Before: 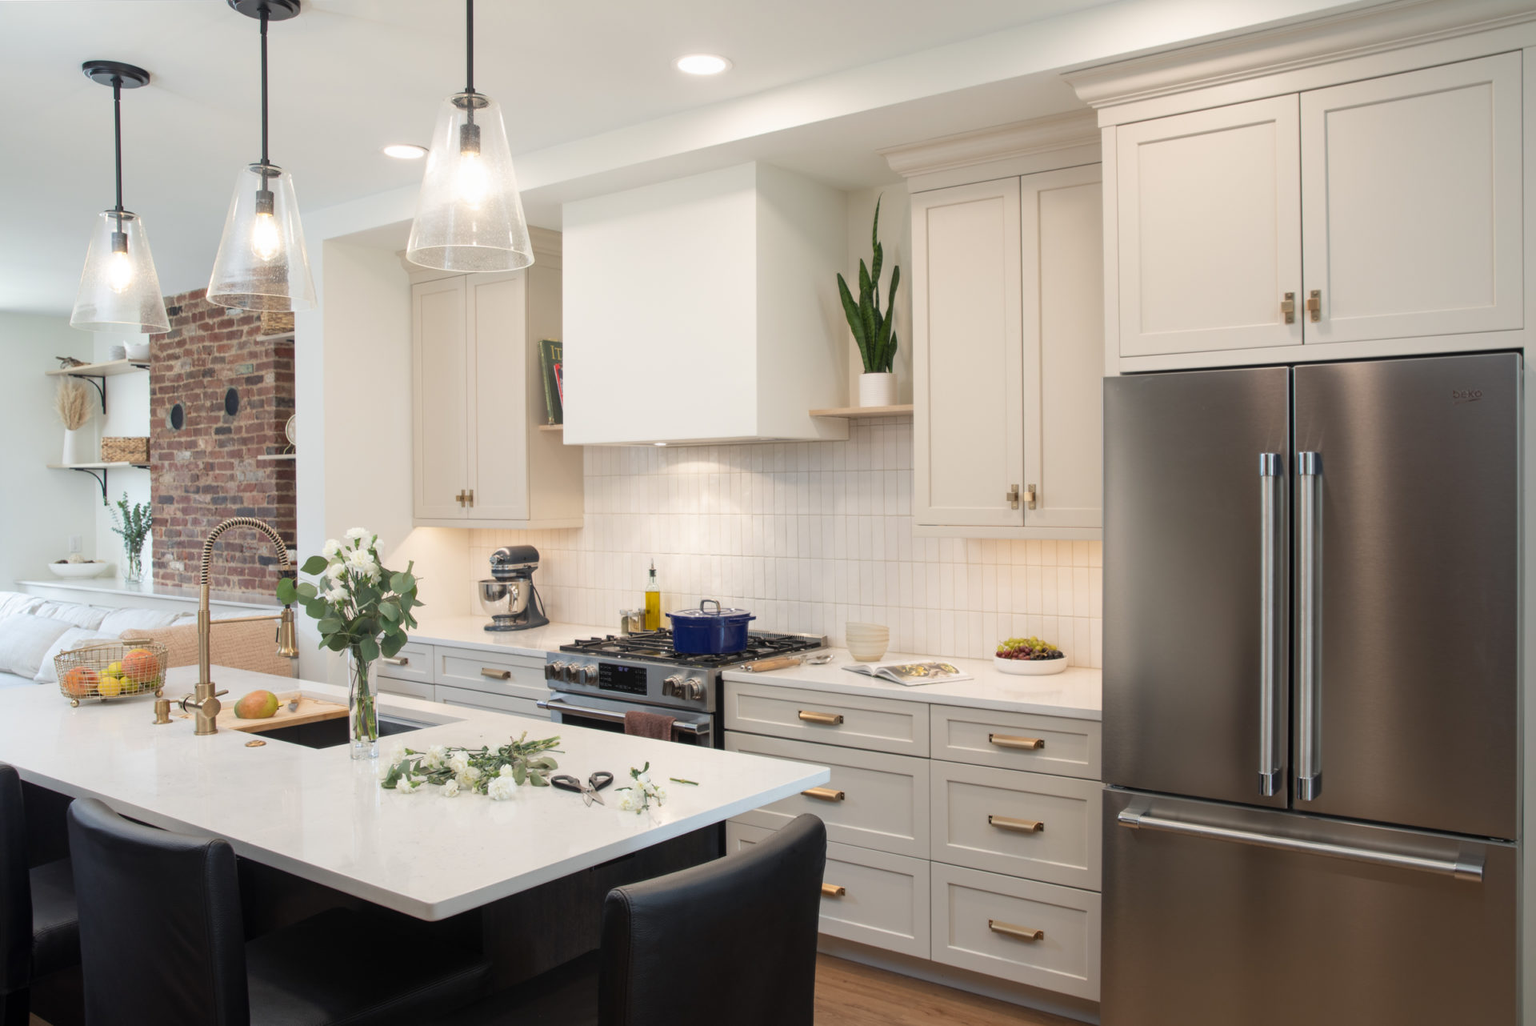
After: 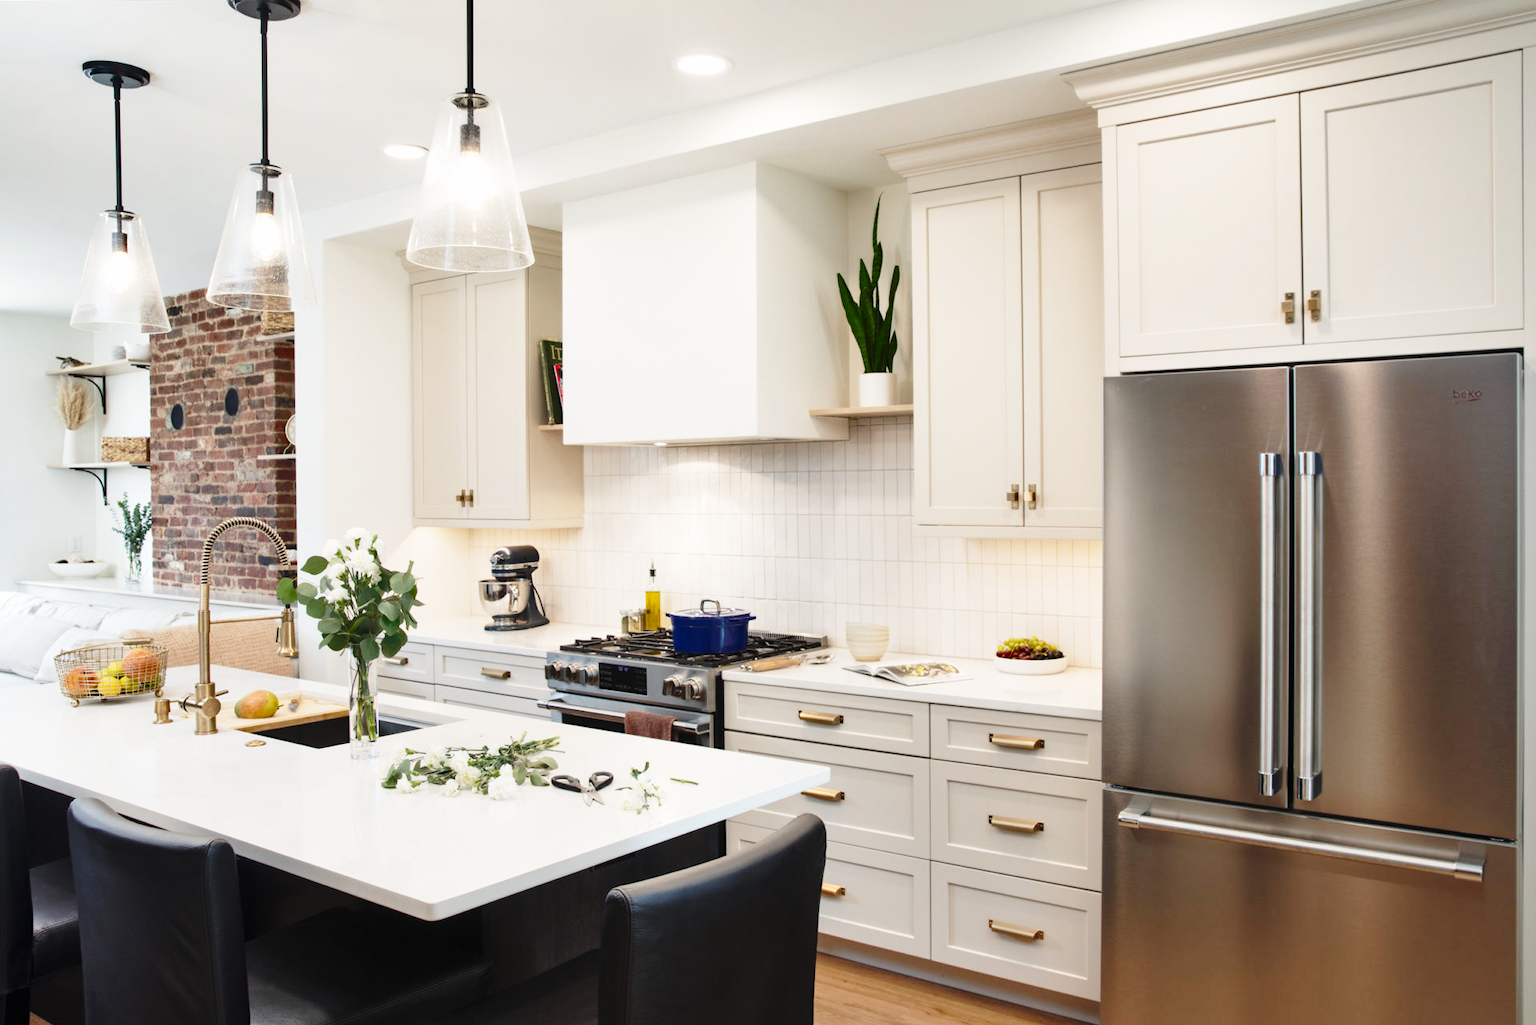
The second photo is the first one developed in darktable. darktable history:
exposure: exposure -0.064 EV, compensate exposure bias true, compensate highlight preservation false
shadows and highlights: shadows color adjustment 97.67%, low approximation 0.01, soften with gaussian
base curve: curves: ch0 [(0, 0) (0.032, 0.037) (0.105, 0.228) (0.435, 0.76) (0.856, 0.983) (1, 1)], preserve colors none
